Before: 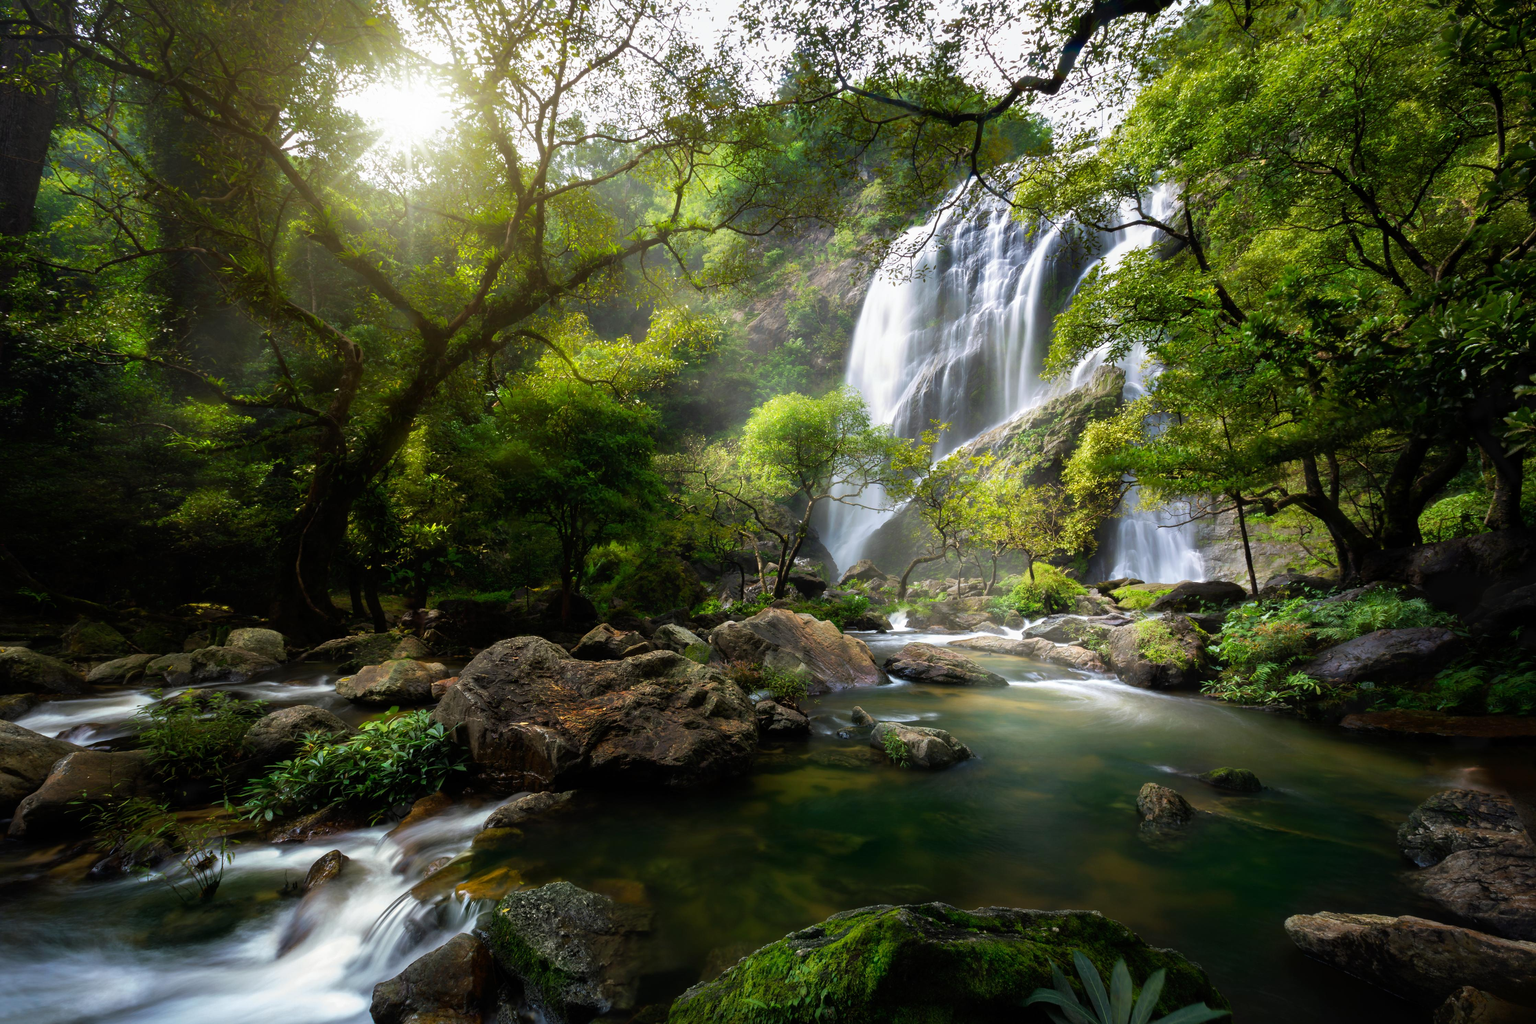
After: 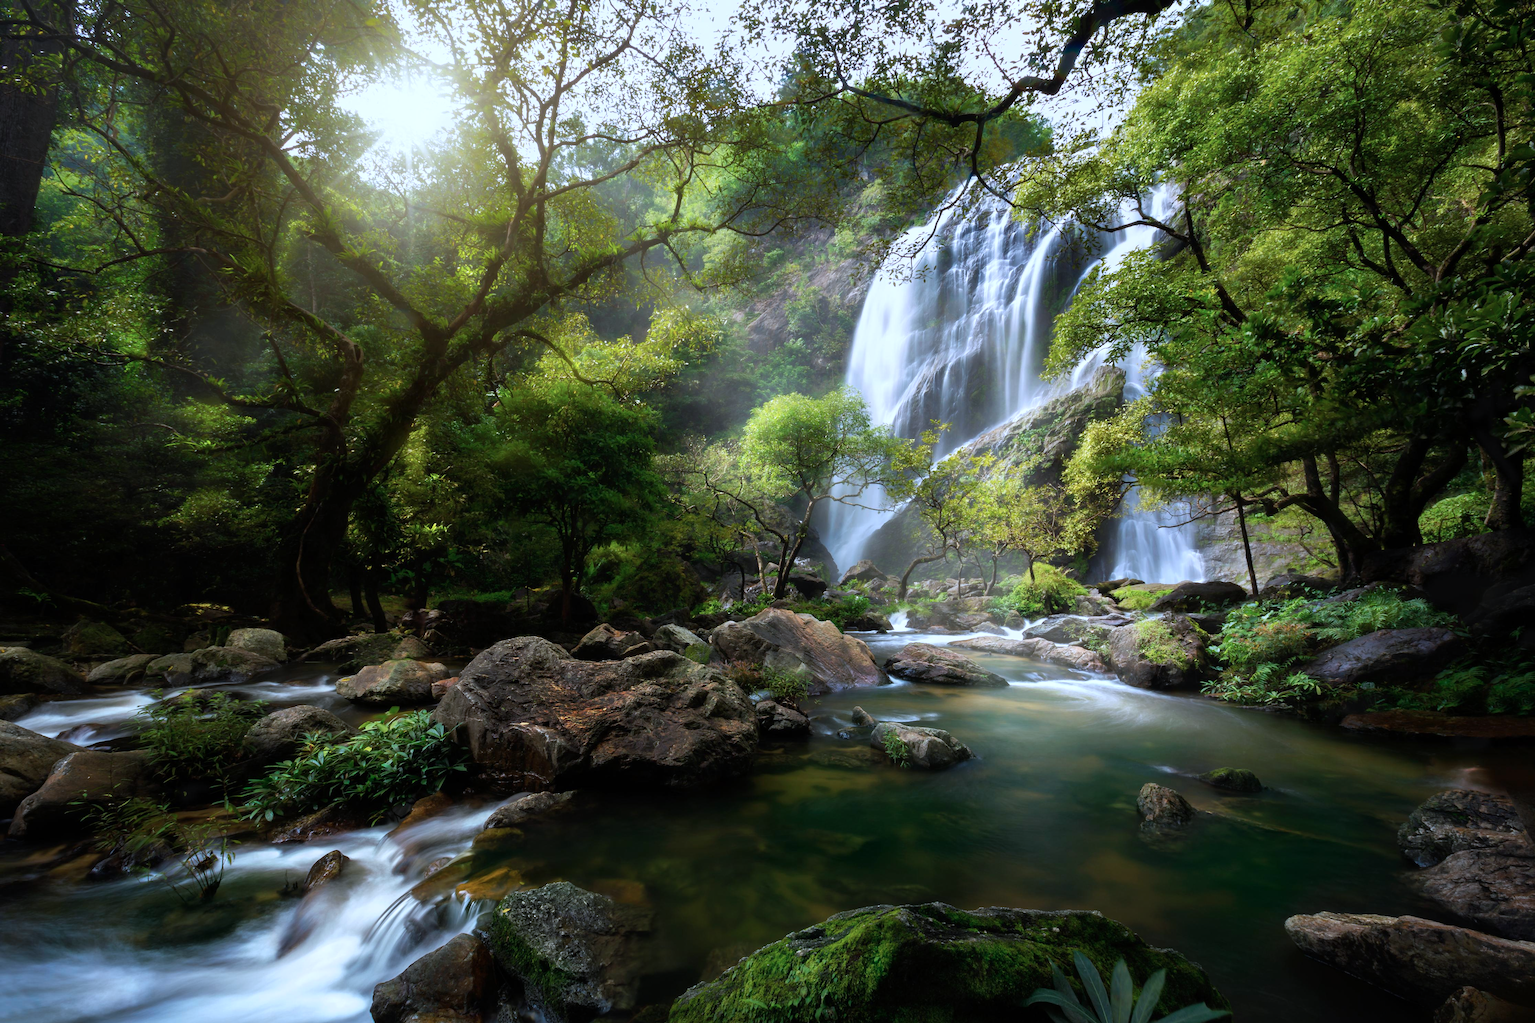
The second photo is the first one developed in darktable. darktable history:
color correction: highlights a* -1.86, highlights b* -18.56
